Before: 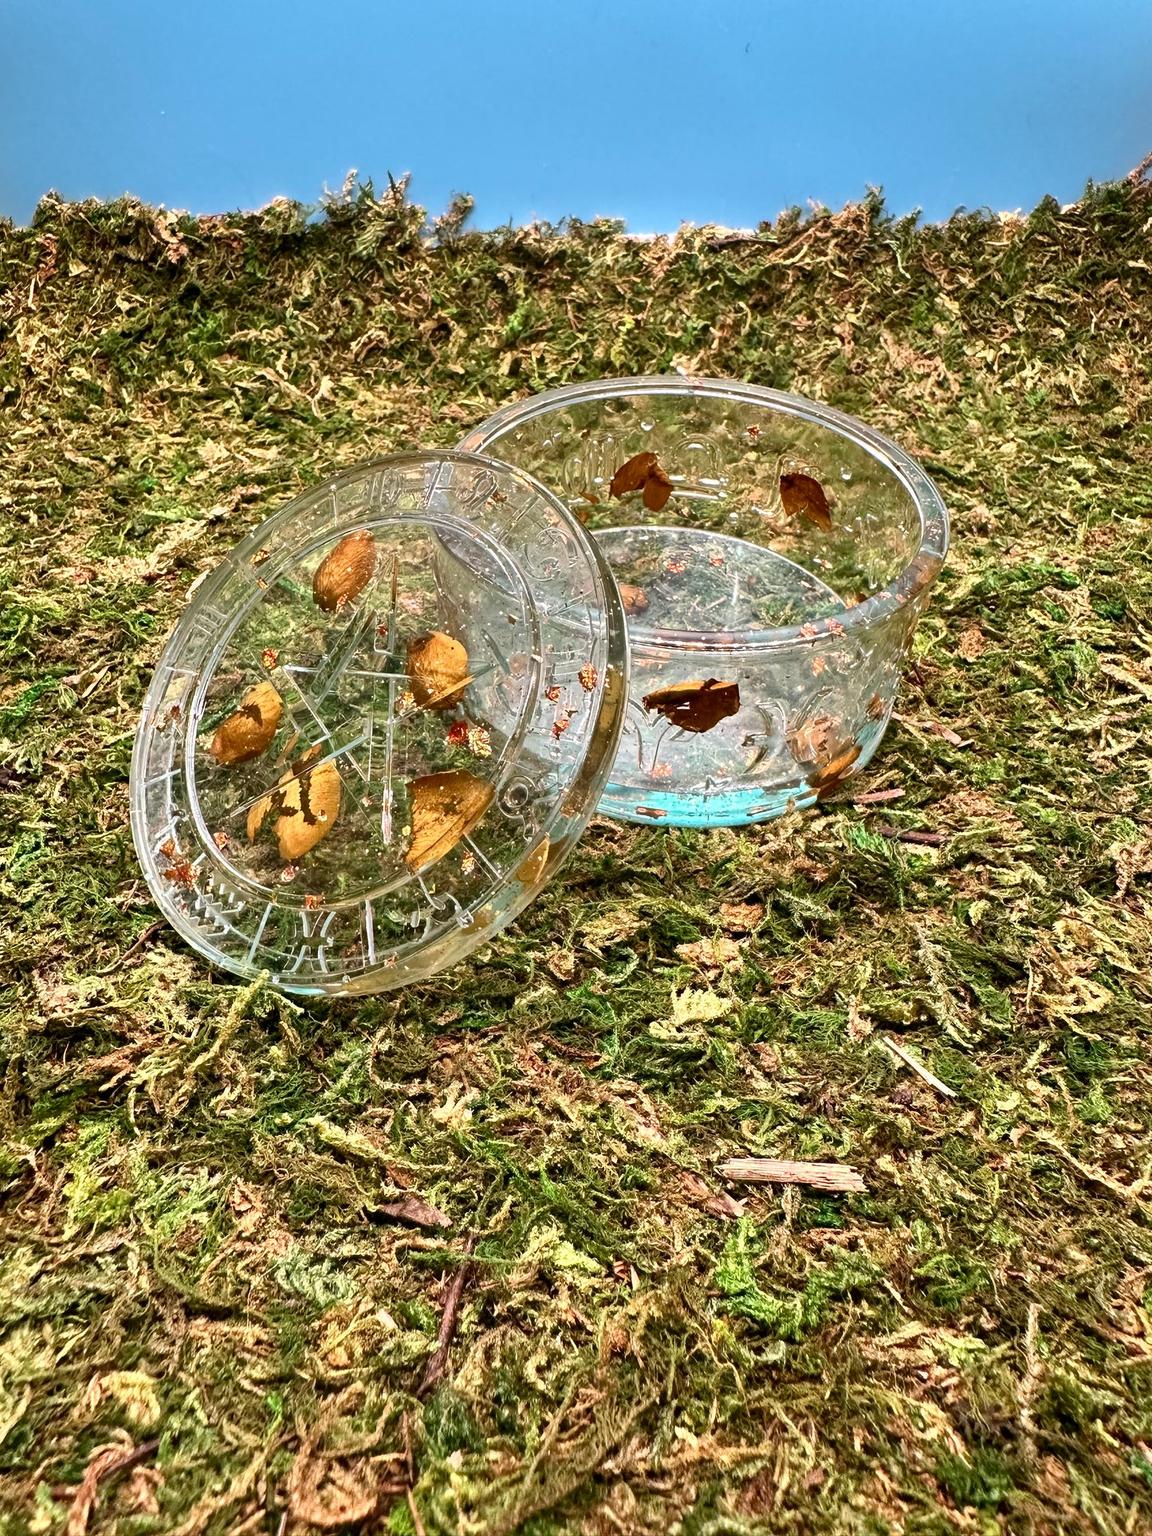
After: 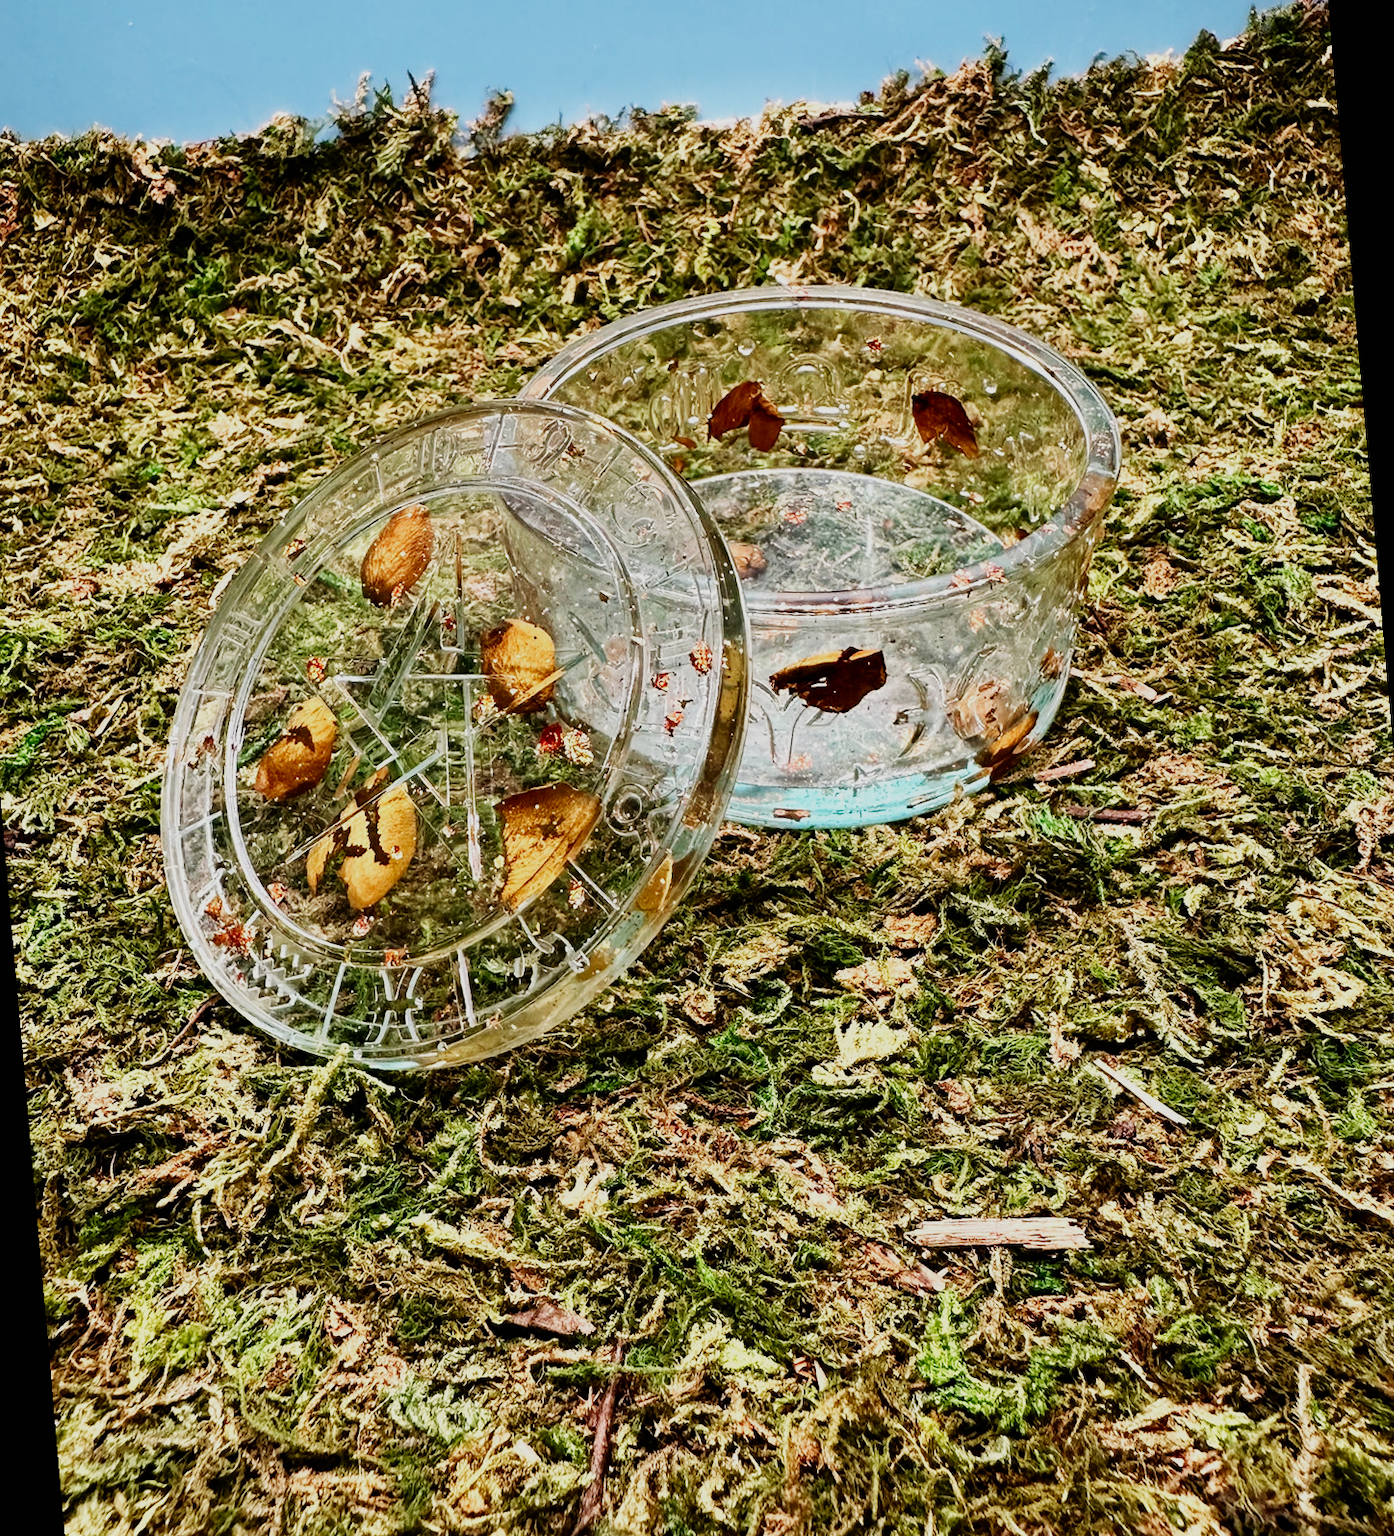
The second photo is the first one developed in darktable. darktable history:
sigmoid: contrast 1.69, skew -0.23, preserve hue 0%, red attenuation 0.1, red rotation 0.035, green attenuation 0.1, green rotation -0.017, blue attenuation 0.15, blue rotation -0.052, base primaries Rec2020
rotate and perspective: rotation -5°, crop left 0.05, crop right 0.952, crop top 0.11, crop bottom 0.89
